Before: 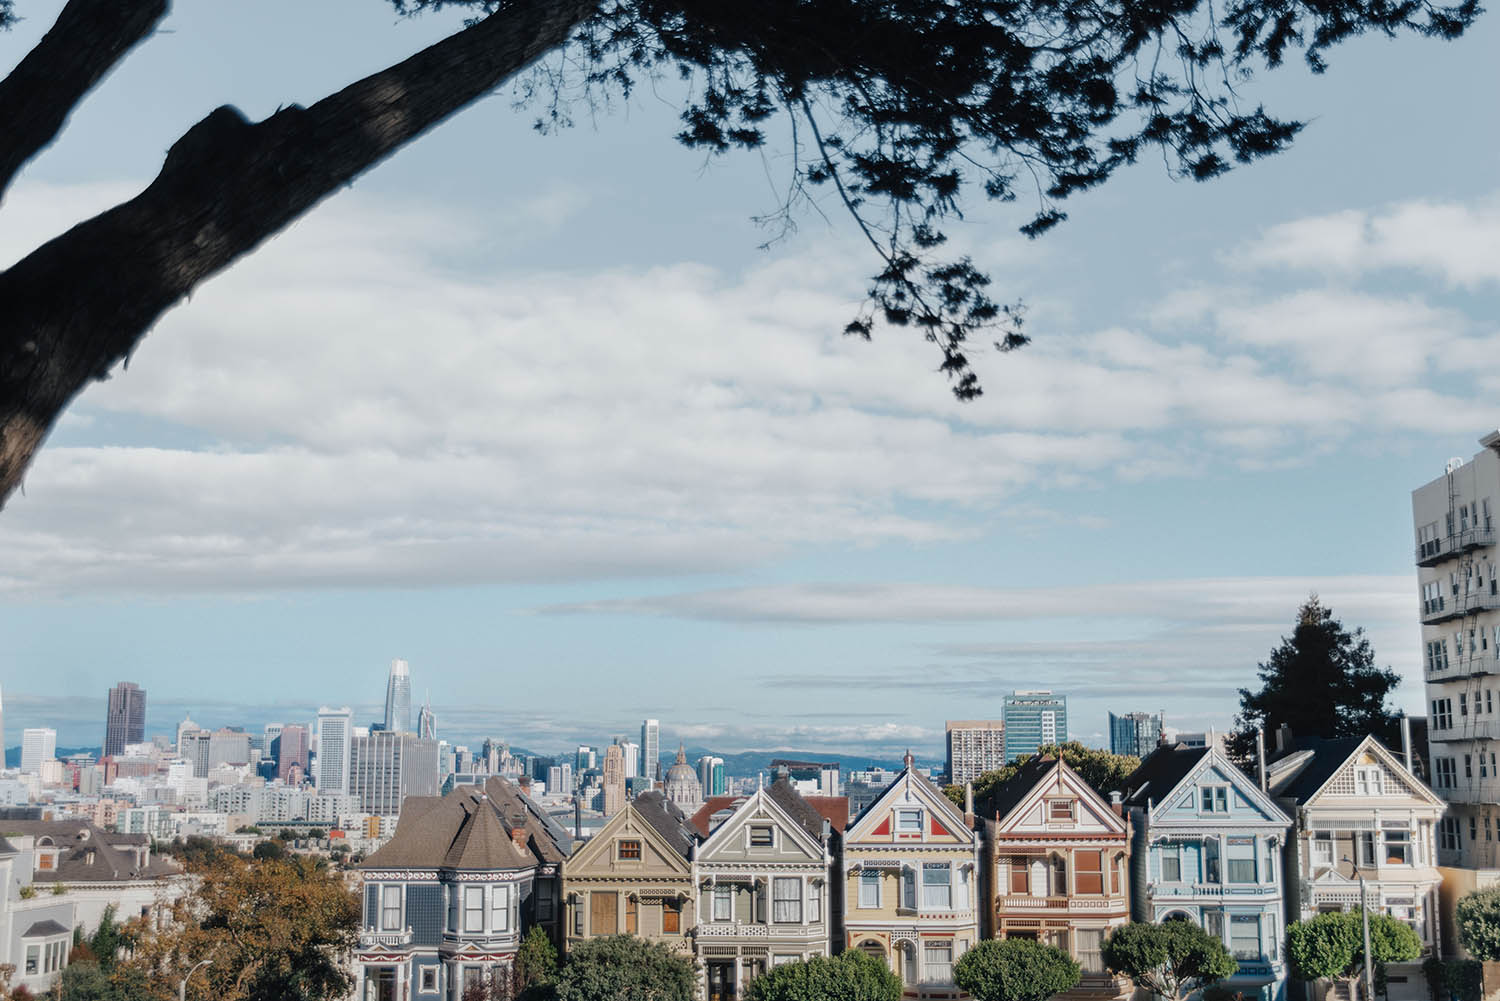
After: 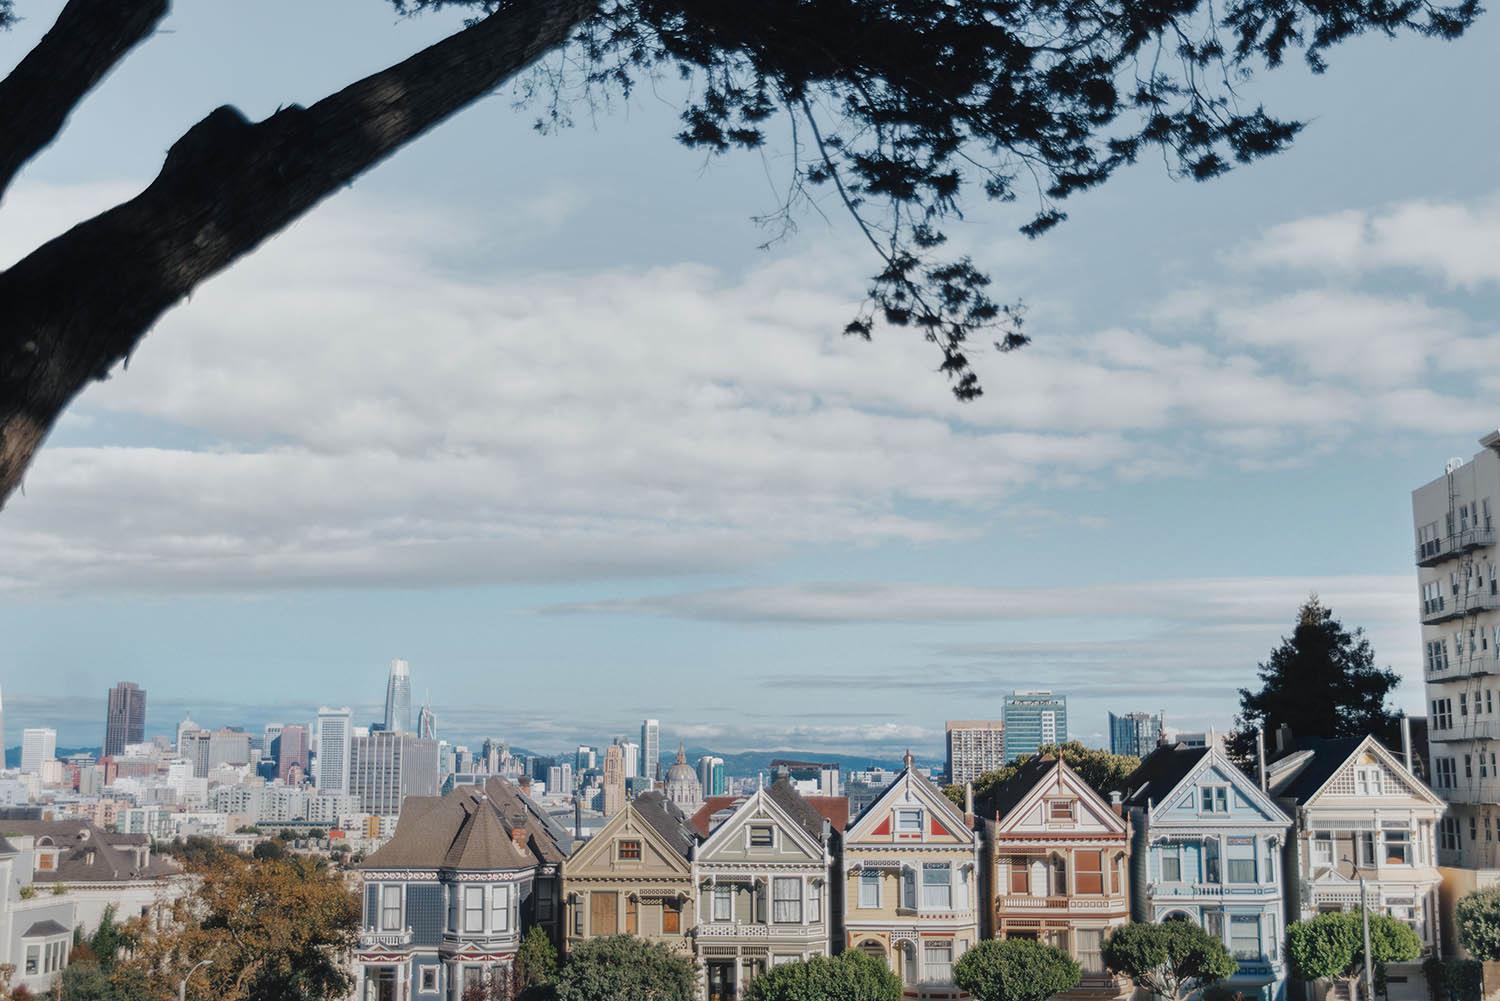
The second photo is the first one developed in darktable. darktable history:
contrast equalizer: octaves 7, y [[0.6 ×6], [0.55 ×6], [0 ×6], [0 ×6], [0 ×6]], mix -0.3
shadows and highlights: shadows 49, highlights -41, soften with gaussian
